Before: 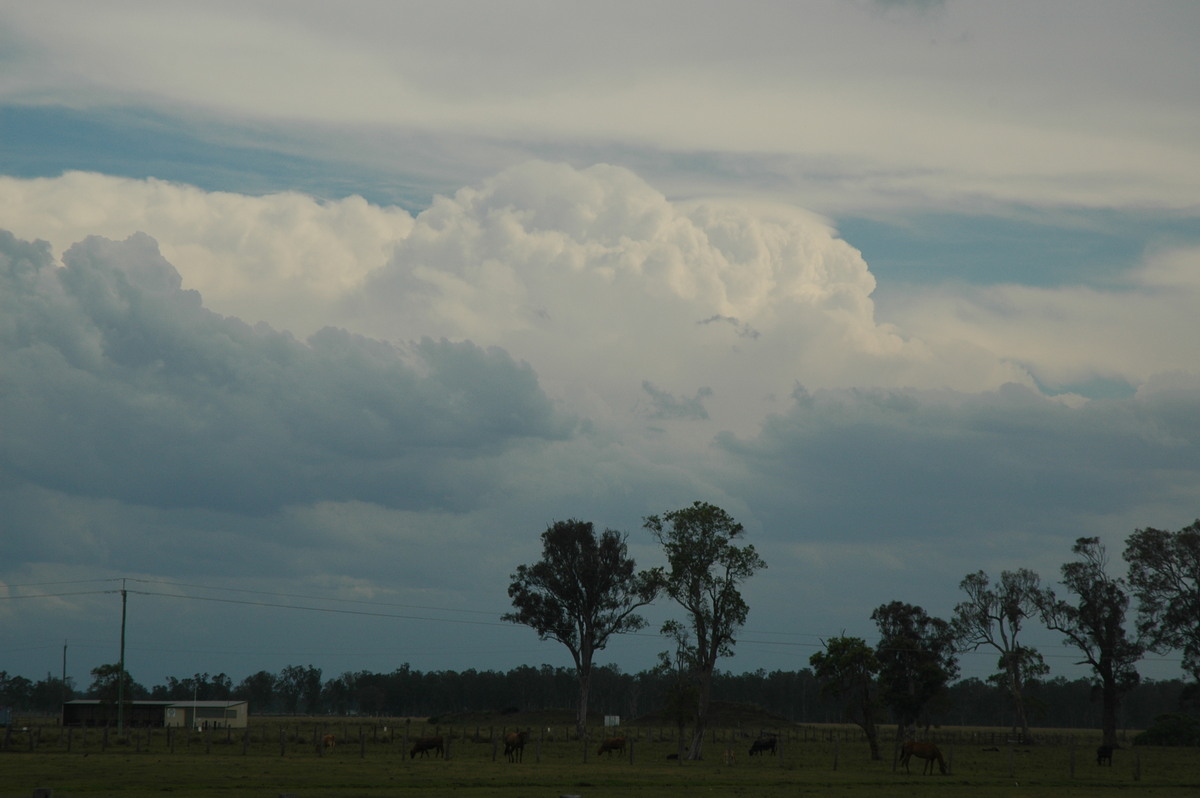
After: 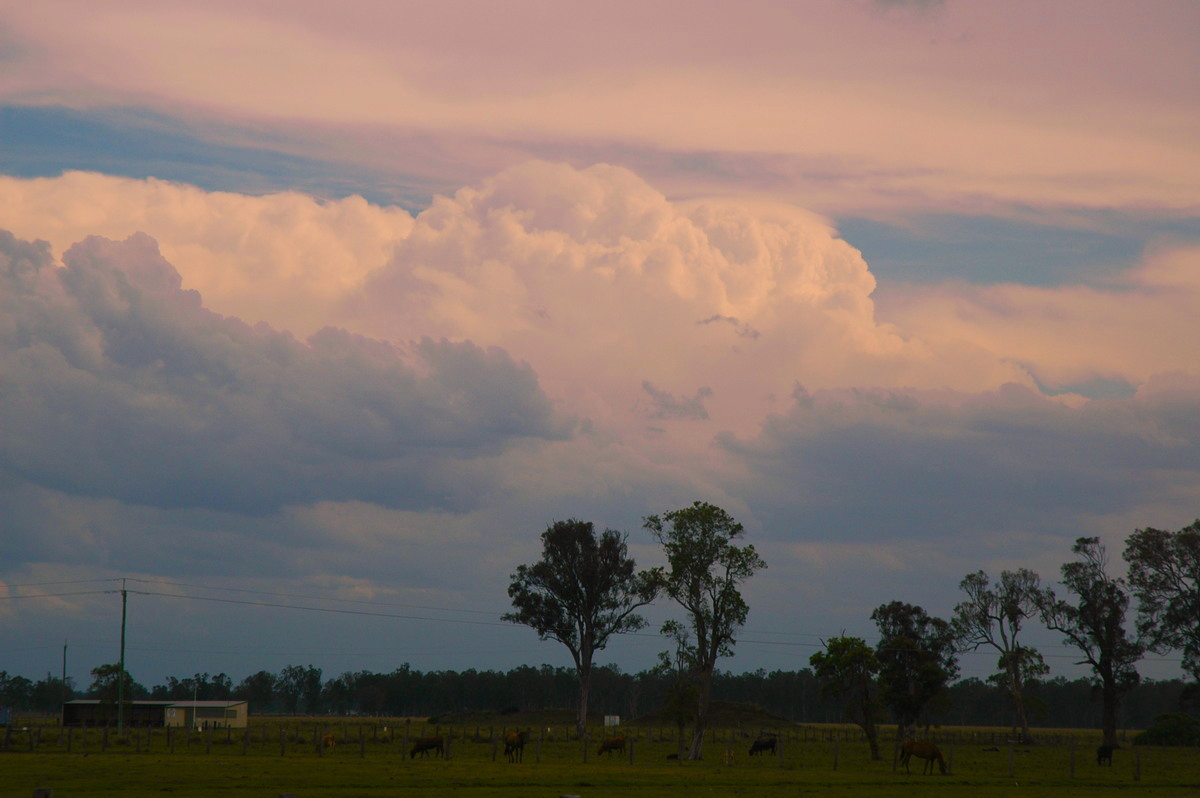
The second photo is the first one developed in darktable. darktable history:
velvia: strength 51.54%, mid-tones bias 0.504
color correction: highlights a* 14.64, highlights b* 4.73
